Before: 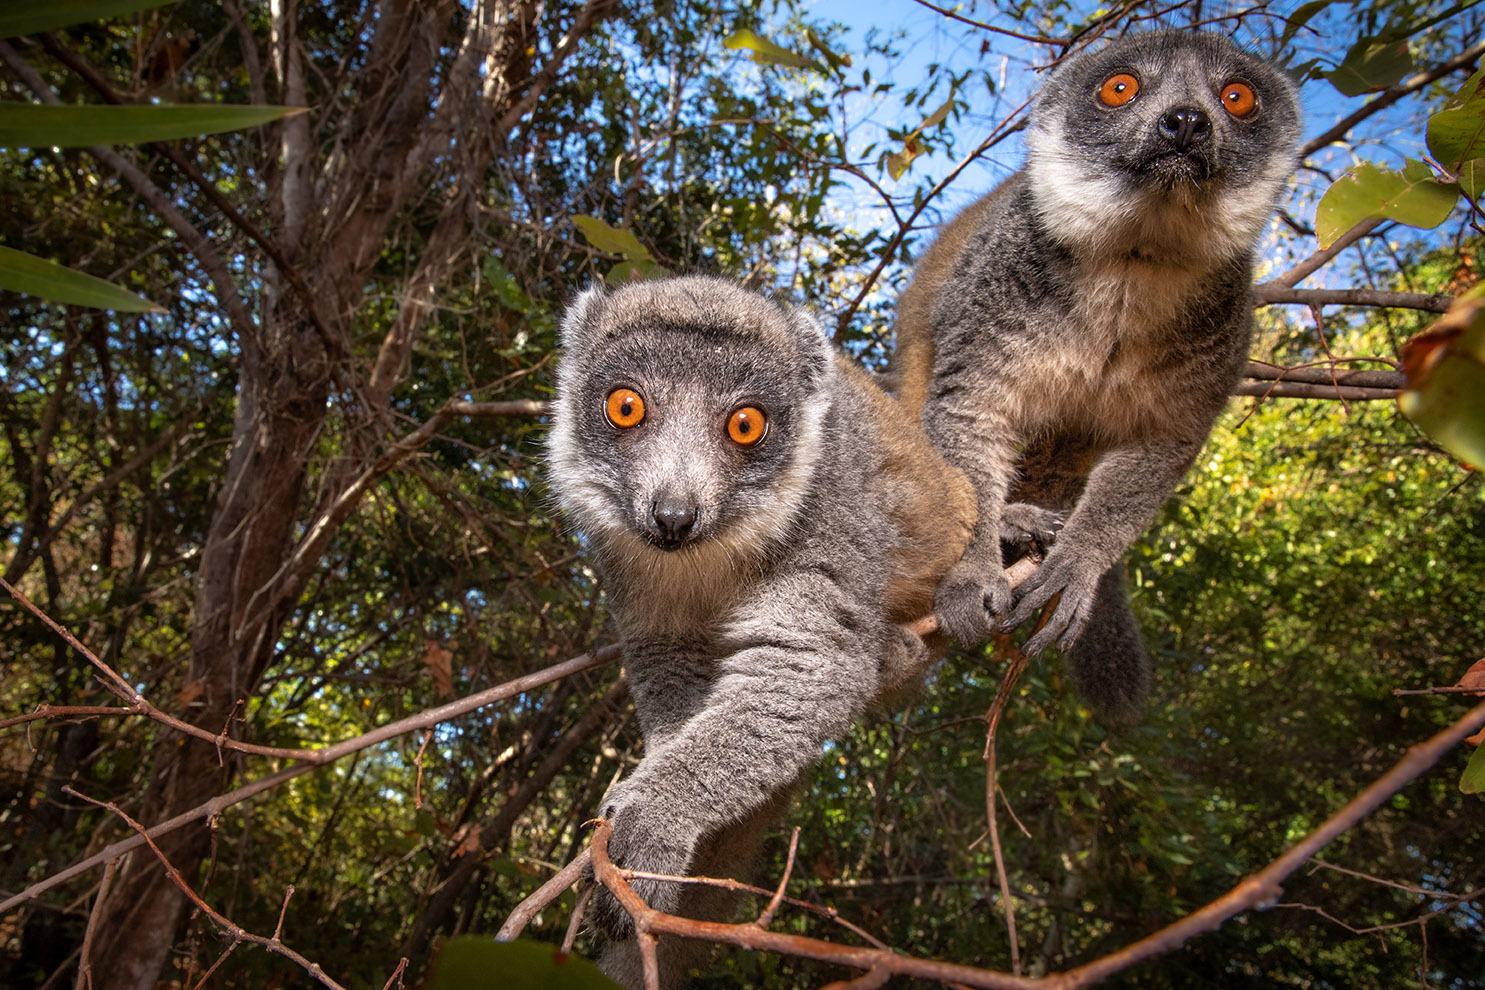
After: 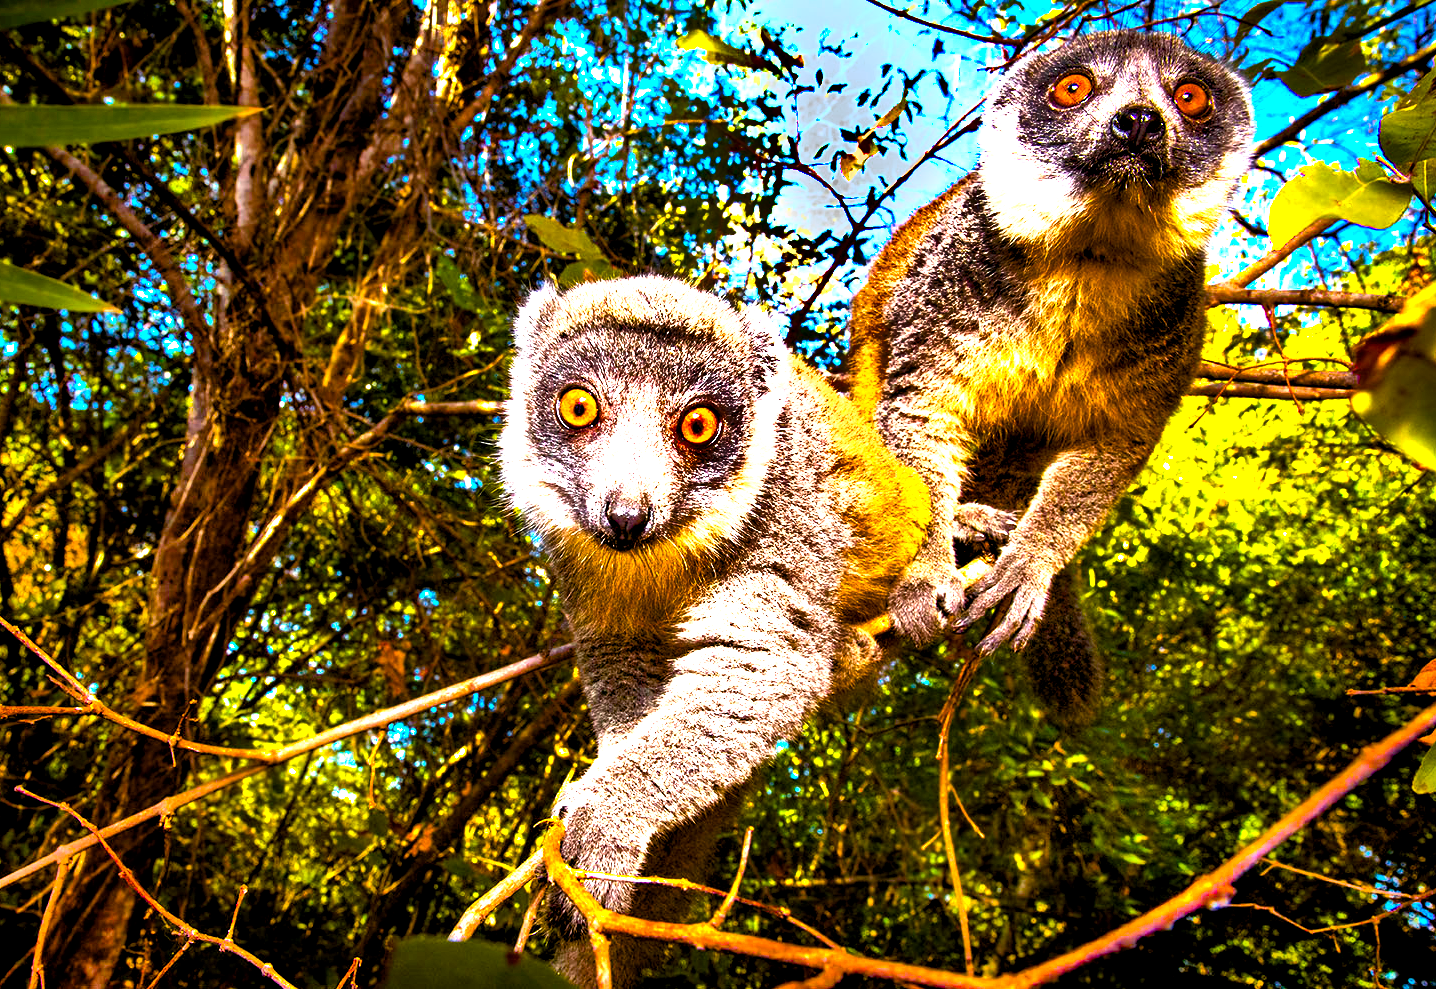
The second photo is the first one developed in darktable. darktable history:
crop and rotate: left 3.238%
shadows and highlights: white point adjustment 1, soften with gaussian
exposure: black level correction 0.007, exposure 0.159 EV, compensate highlight preservation false
haze removal: compatibility mode true, adaptive false
color balance rgb: linear chroma grading › global chroma 20%, perceptual saturation grading › global saturation 65%, perceptual saturation grading › highlights 60%, perceptual saturation grading › mid-tones 50%, perceptual saturation grading › shadows 50%, perceptual brilliance grading › global brilliance 30%, perceptual brilliance grading › highlights 50%, perceptual brilliance grading › mid-tones 50%, perceptual brilliance grading › shadows -22%, global vibrance 20%
